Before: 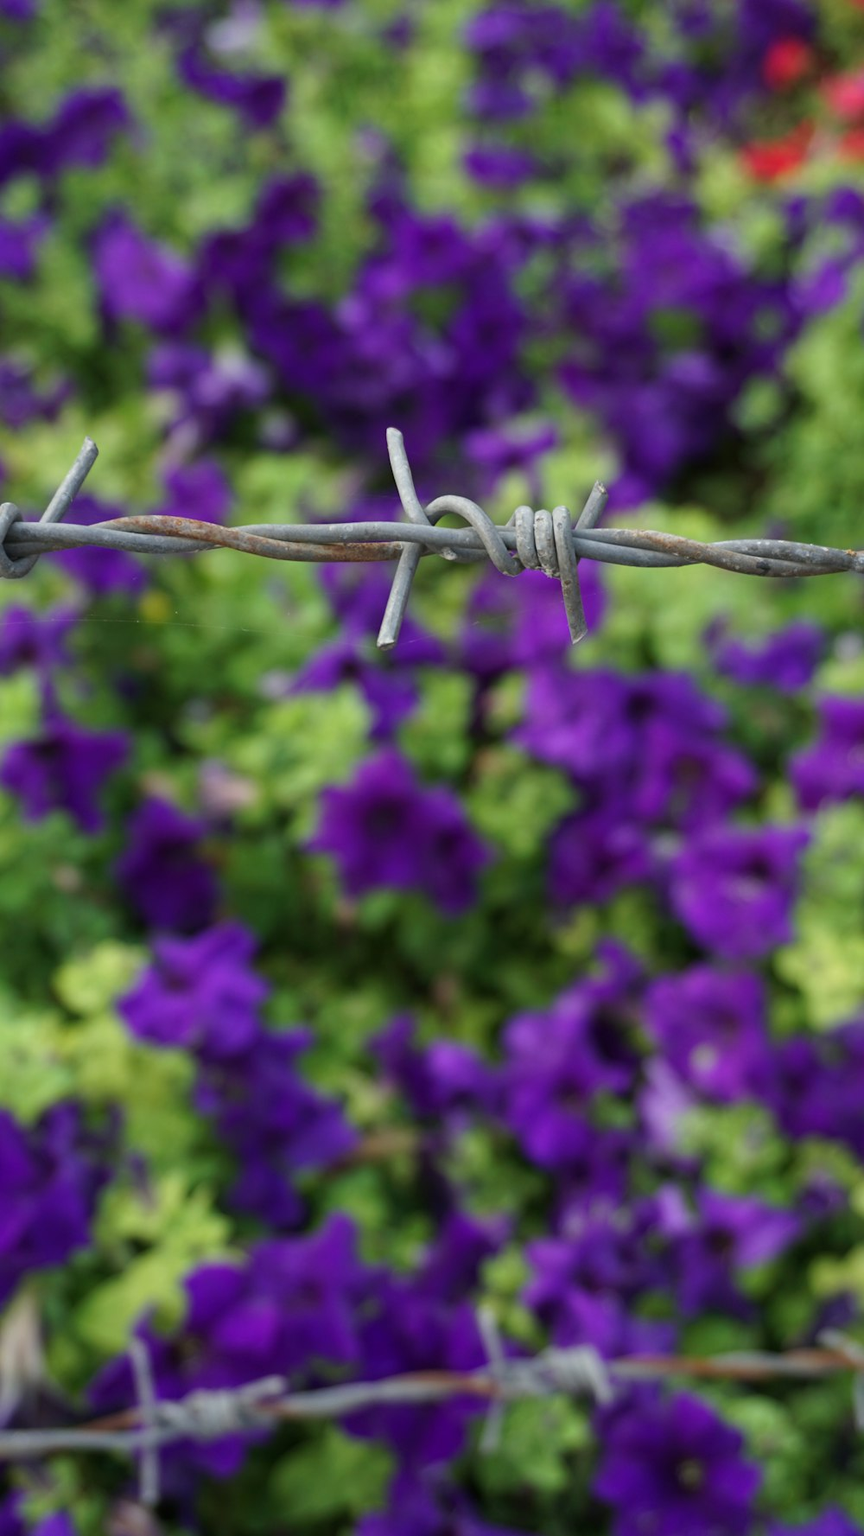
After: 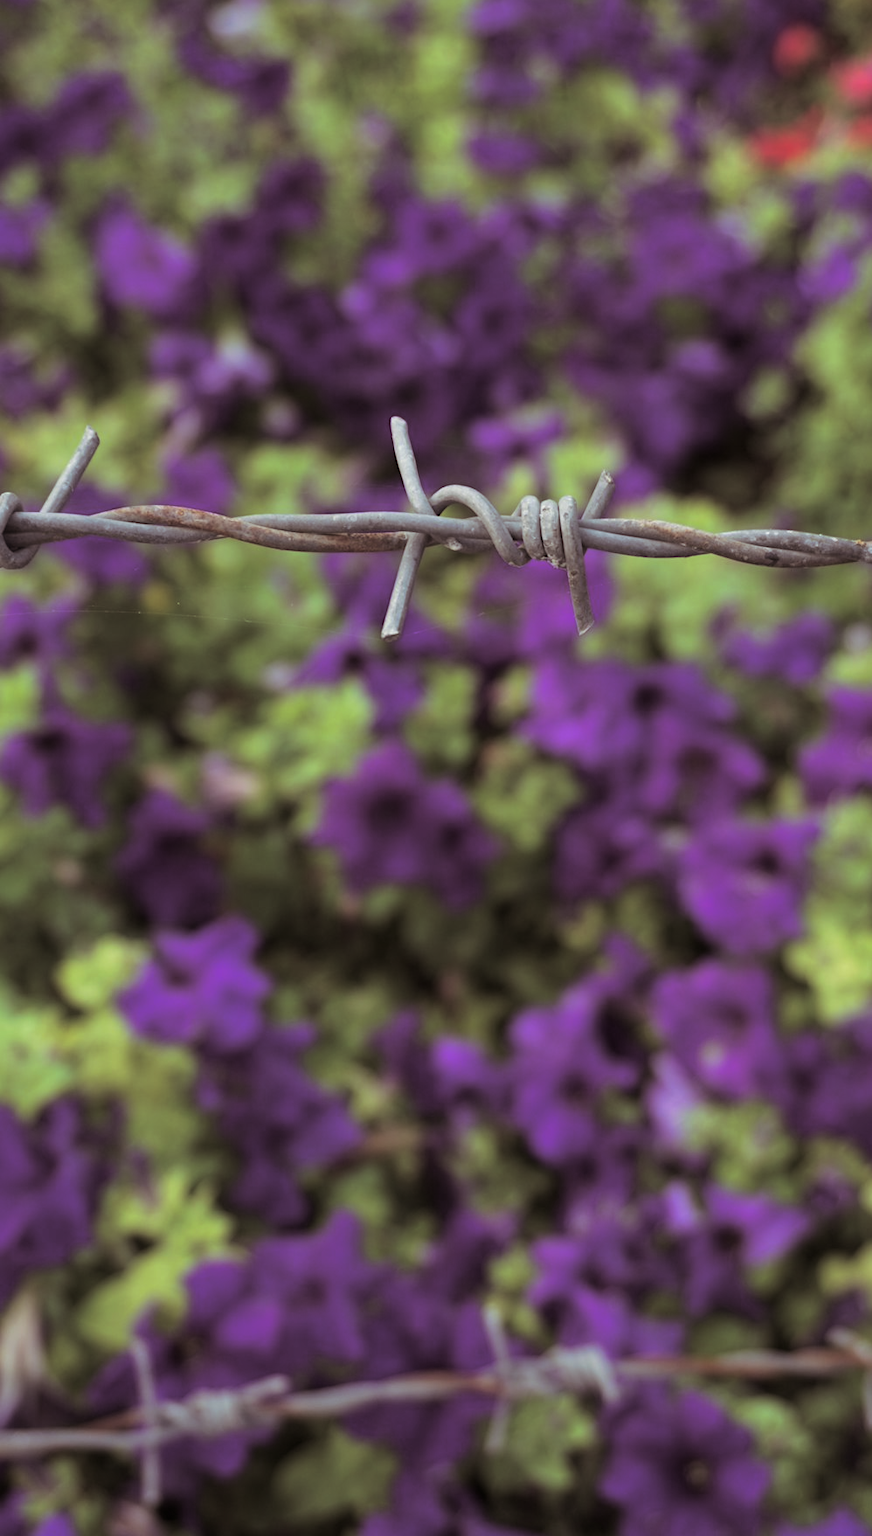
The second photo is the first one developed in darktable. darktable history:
crop: top 1.049%, right 0.001%
split-toning: shadows › saturation 0.24, highlights › hue 54°, highlights › saturation 0.24
